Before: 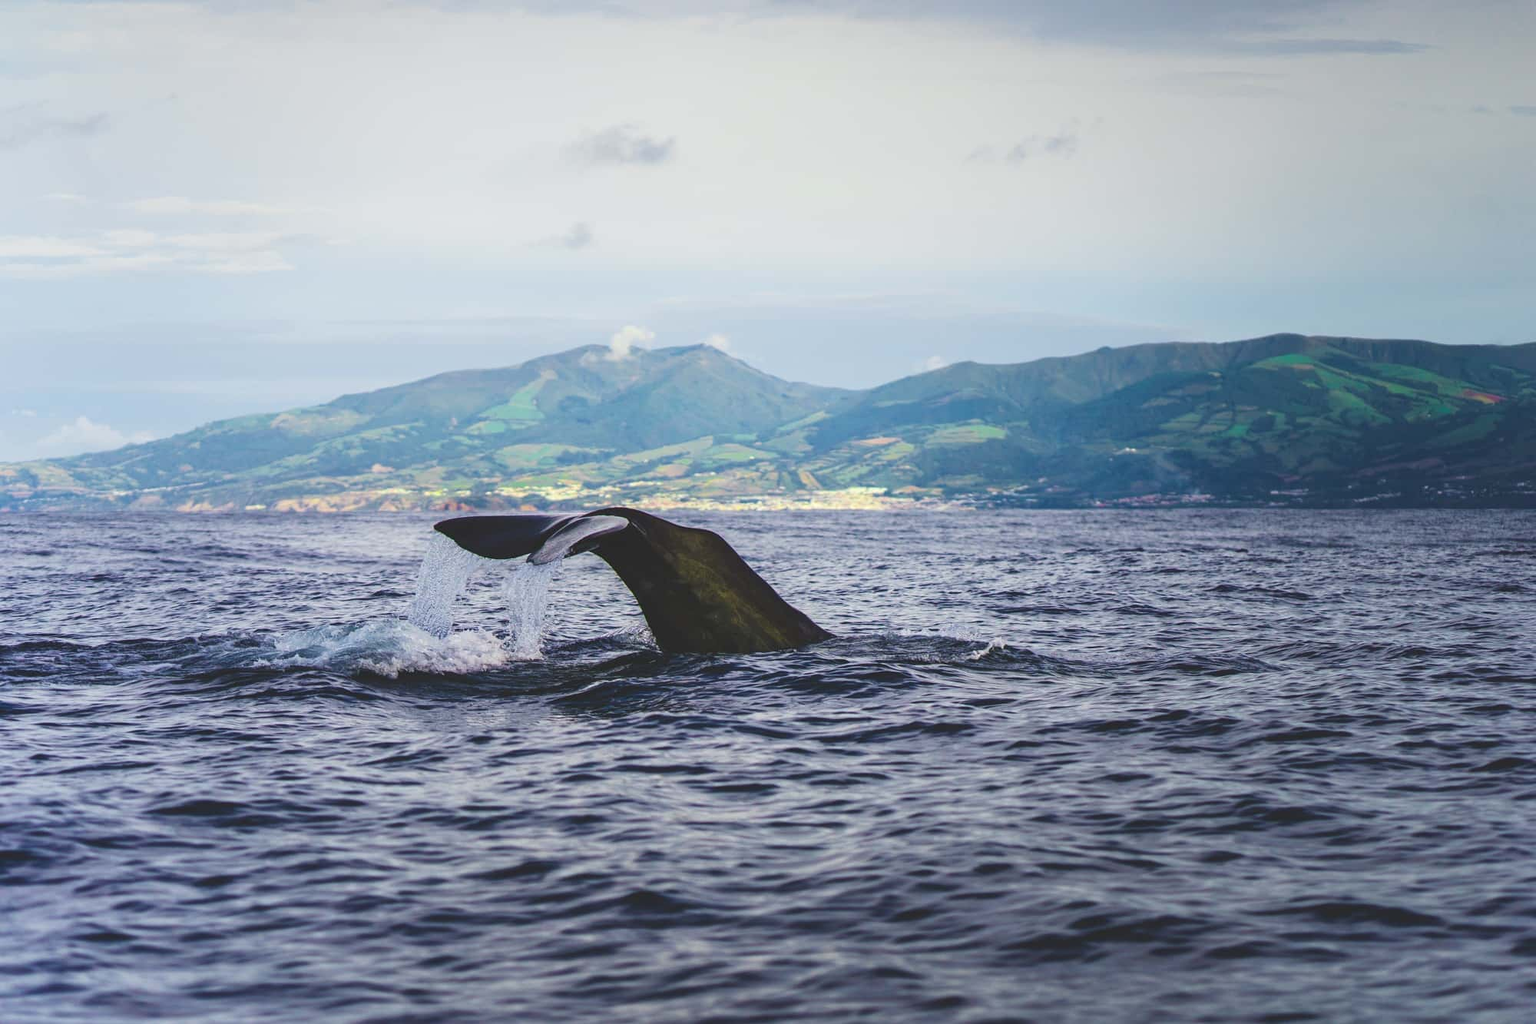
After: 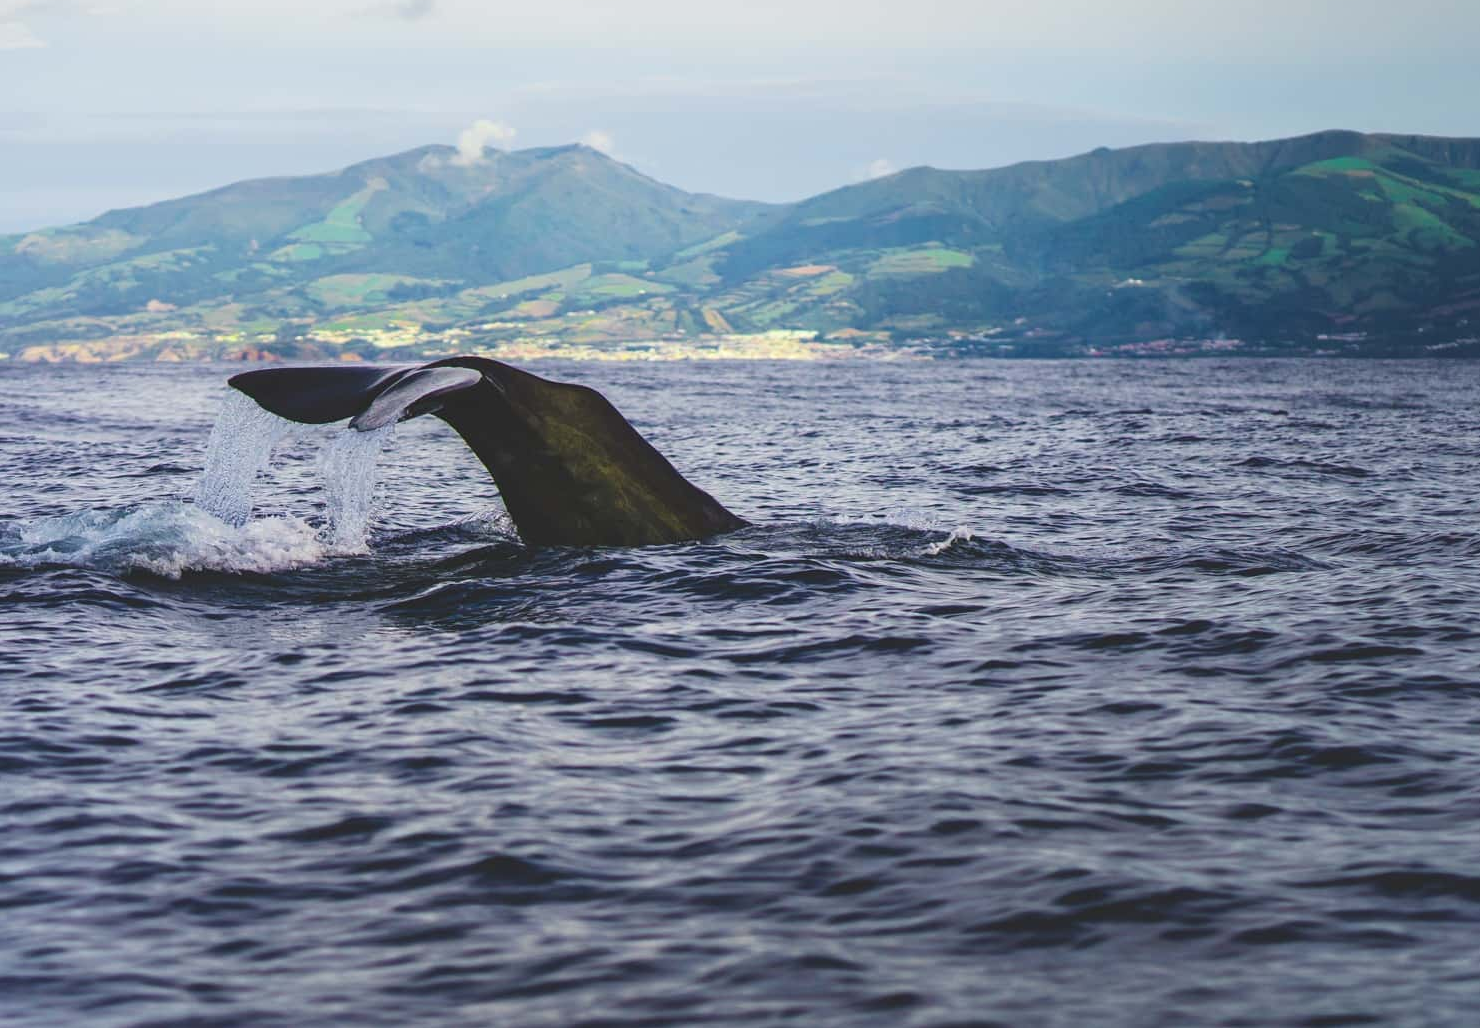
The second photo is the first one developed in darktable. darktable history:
crop: left 16.871%, top 22.857%, right 9.116%
